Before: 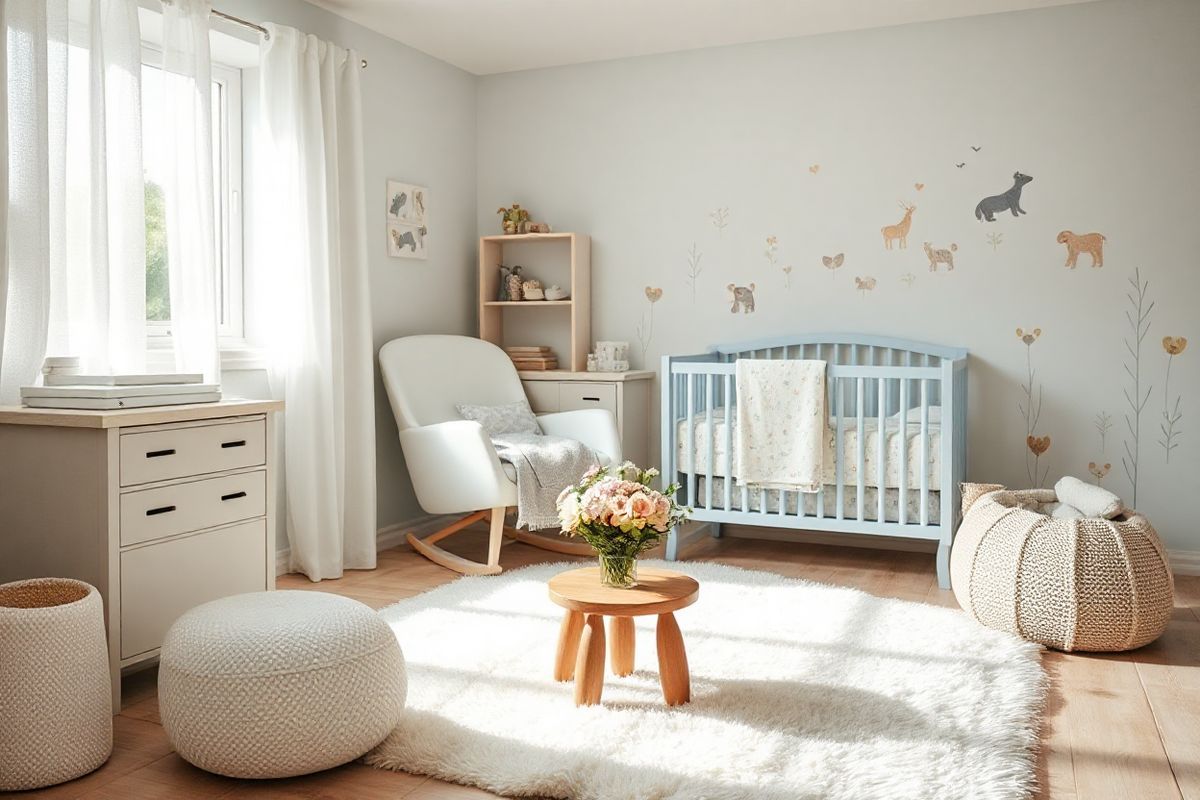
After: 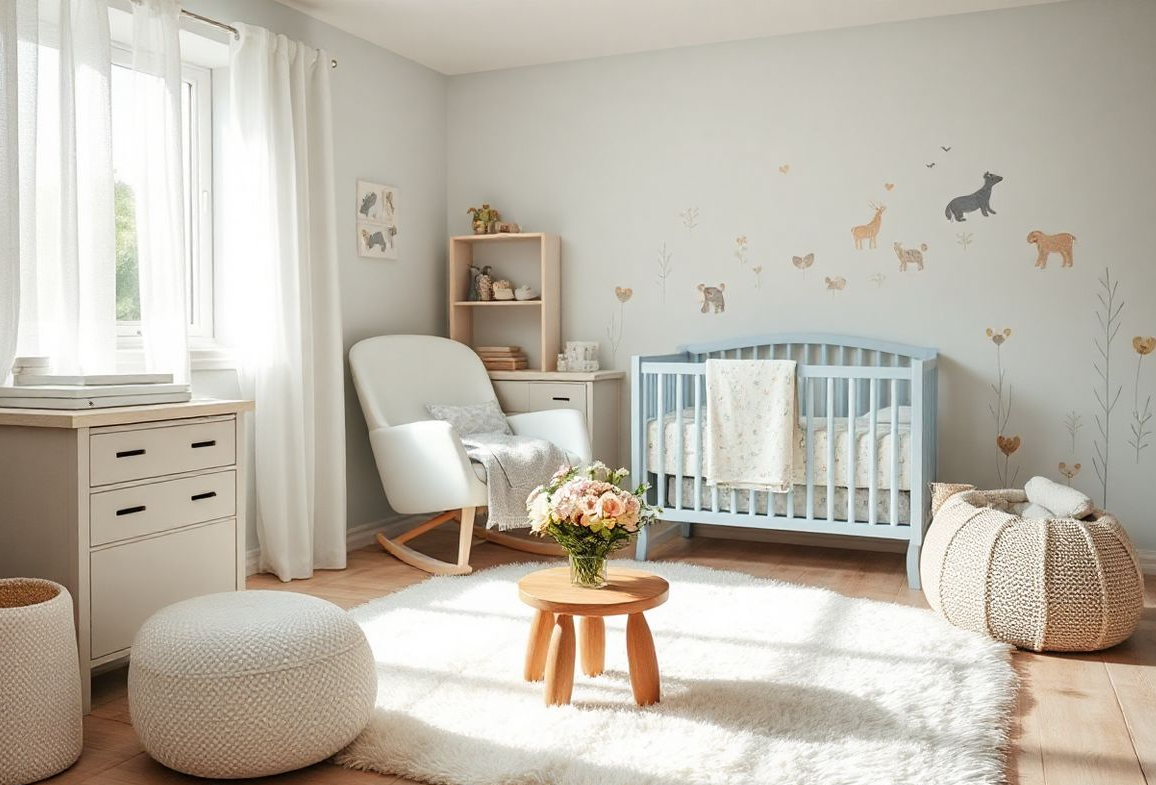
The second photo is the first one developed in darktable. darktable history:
crop and rotate: left 2.558%, right 1.053%, bottom 1.78%
